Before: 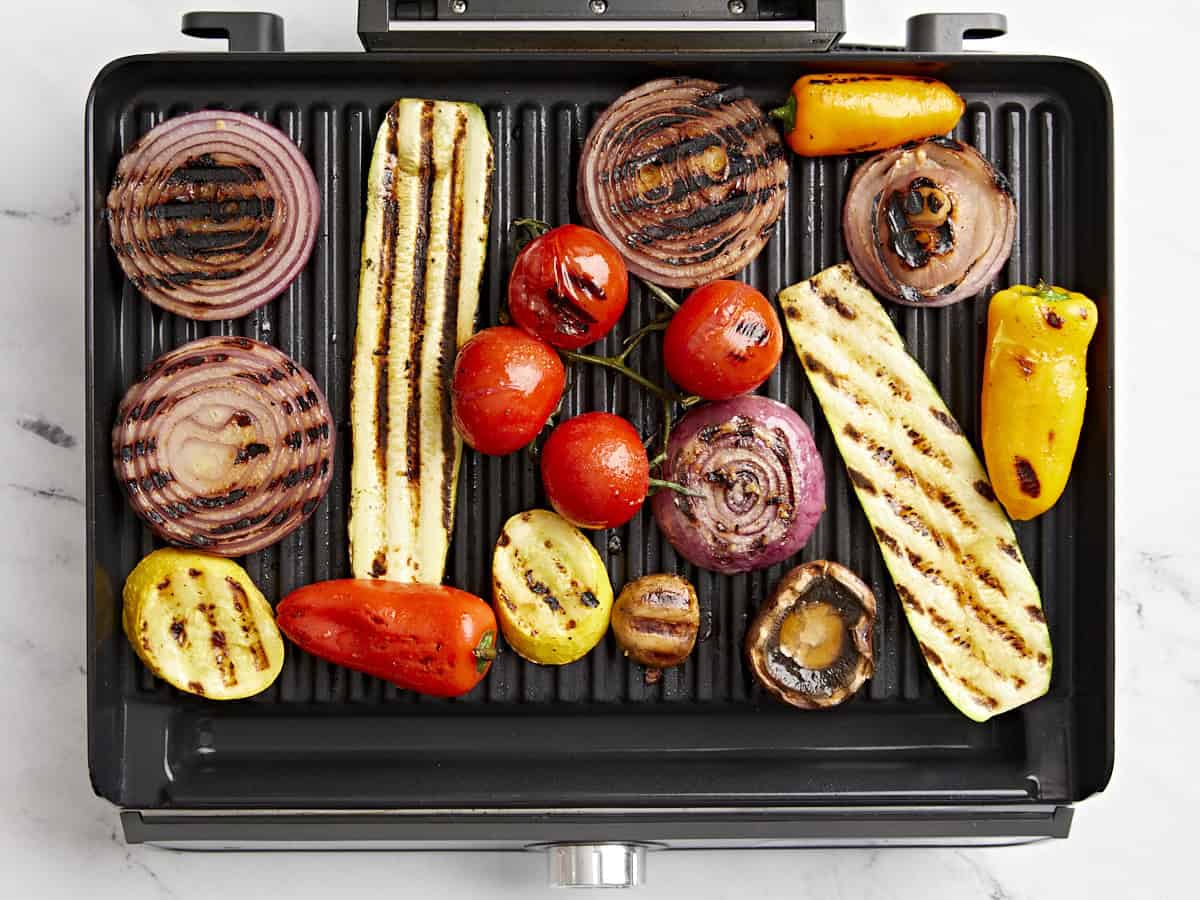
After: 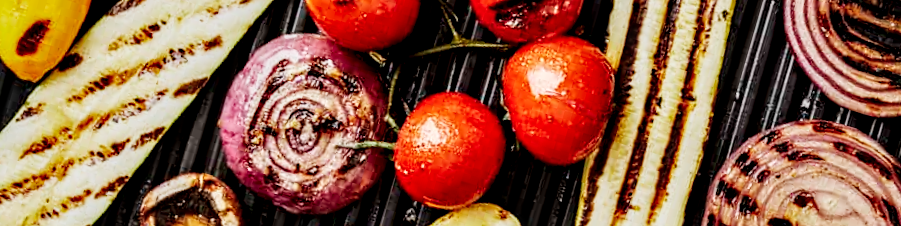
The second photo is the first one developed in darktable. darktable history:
crop and rotate: angle 16.12°, top 30.835%, bottom 35.653%
sigmoid: contrast 1.7, skew -0.2, preserve hue 0%, red attenuation 0.1, red rotation 0.035, green attenuation 0.1, green rotation -0.017, blue attenuation 0.15, blue rotation -0.052, base primaries Rec2020
local contrast: detail 160%
